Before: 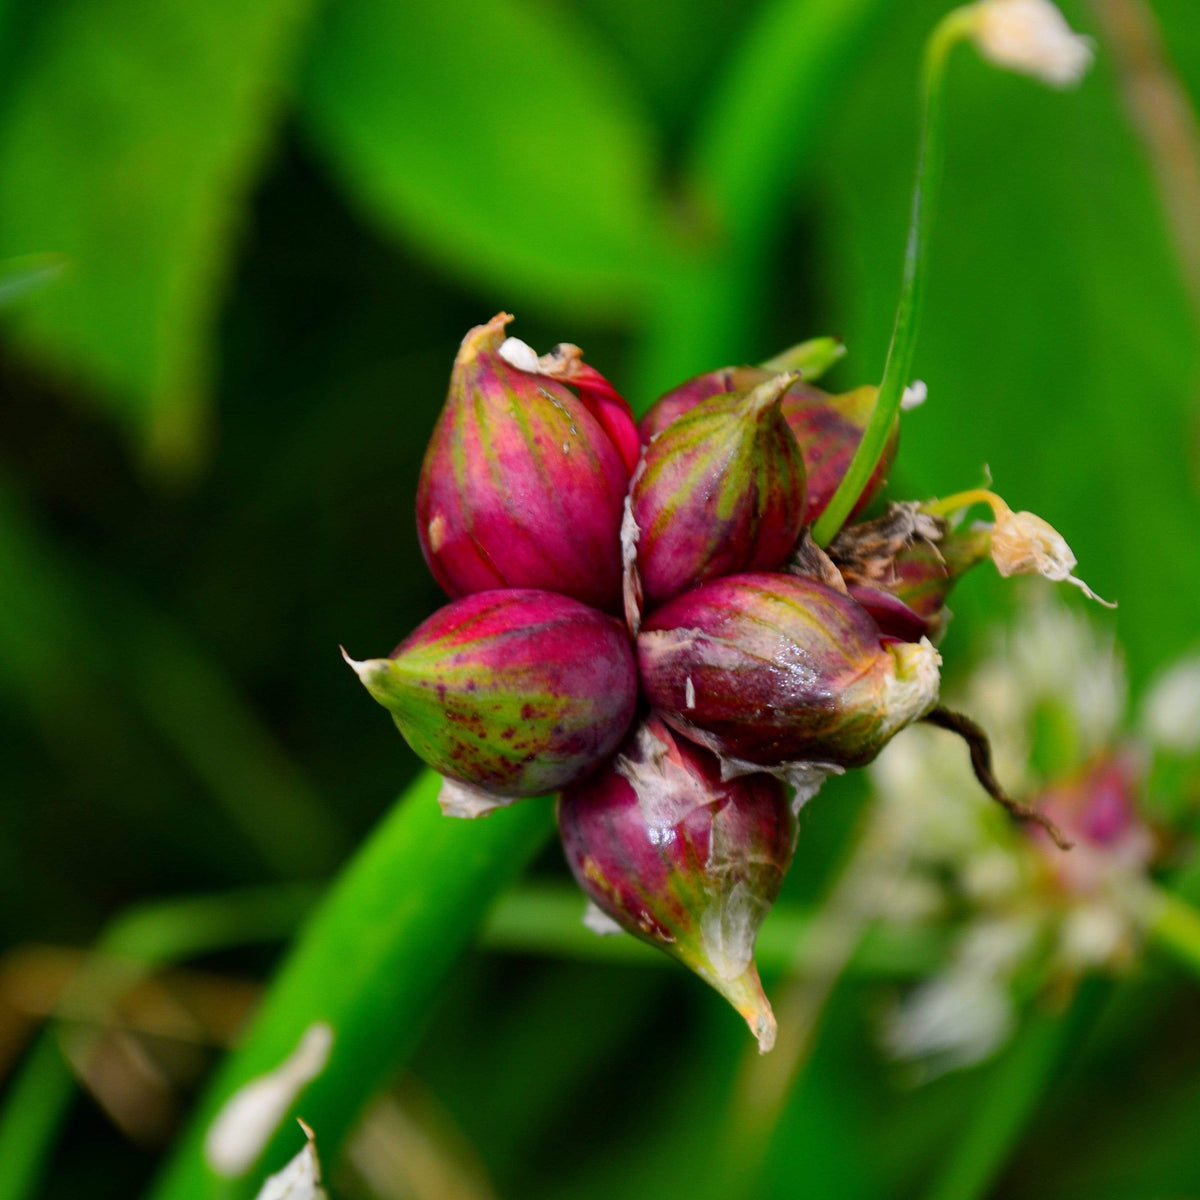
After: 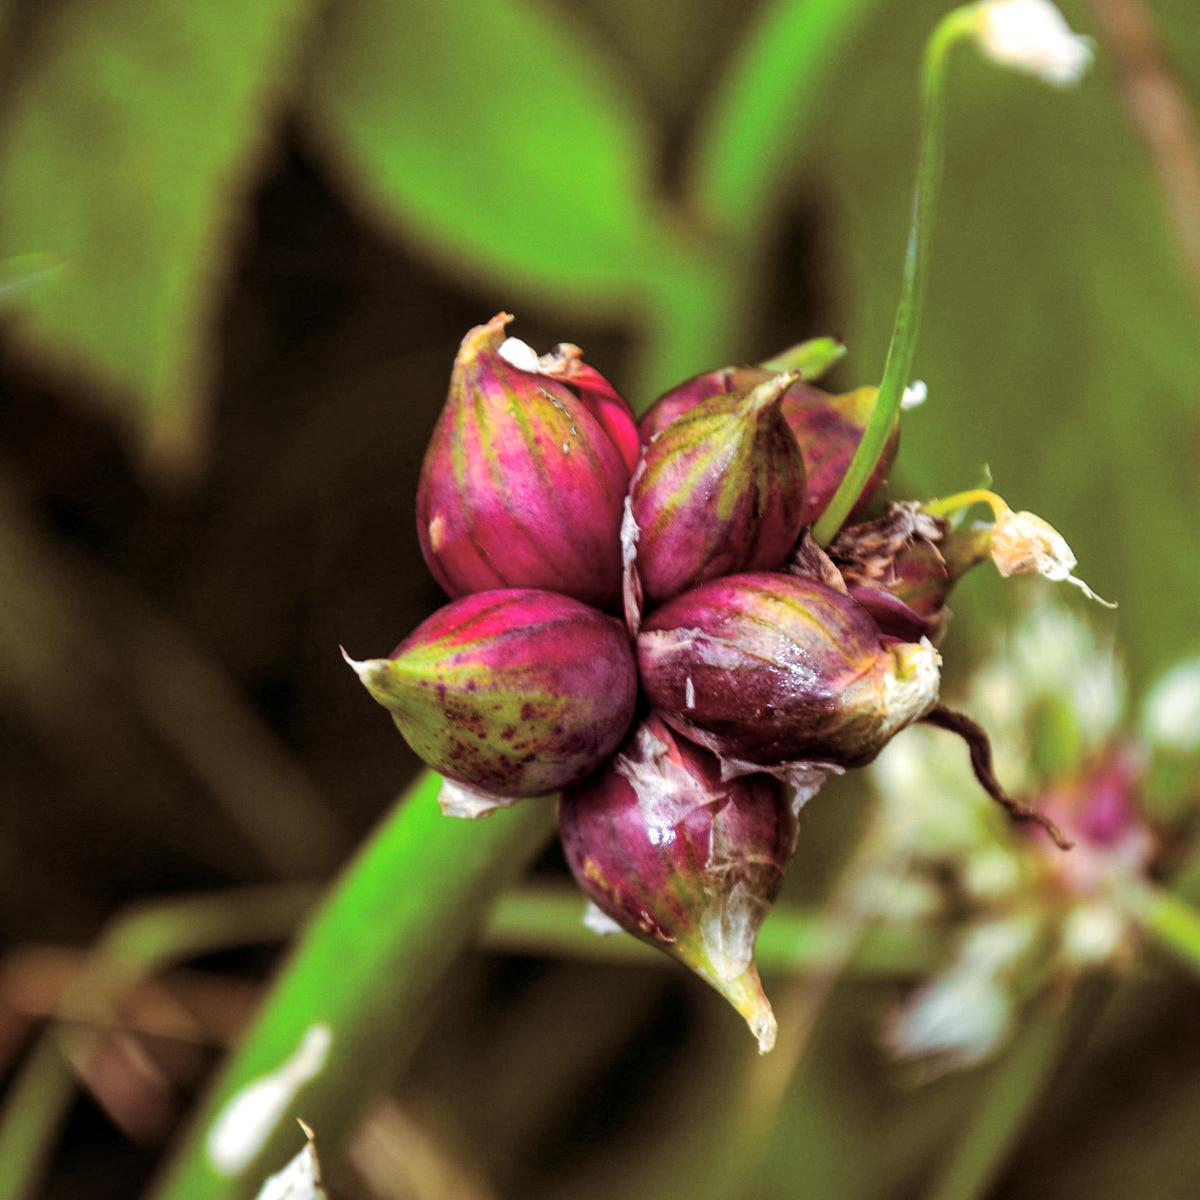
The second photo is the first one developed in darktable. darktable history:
contrast brightness saturation: saturation -0.05
exposure: black level correction 0, exposure 0.5 EV, compensate highlight preservation false
split-toning: on, module defaults
white balance: red 0.984, blue 1.059
local contrast: on, module defaults
